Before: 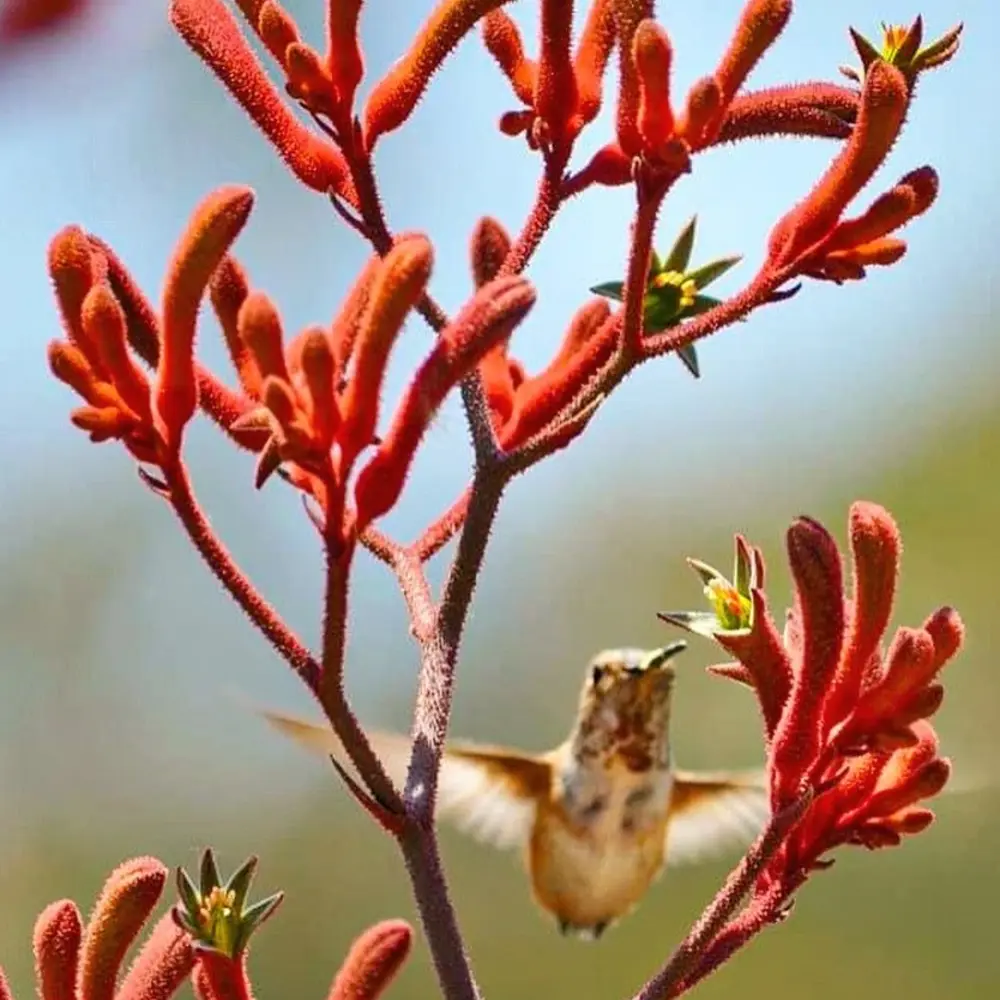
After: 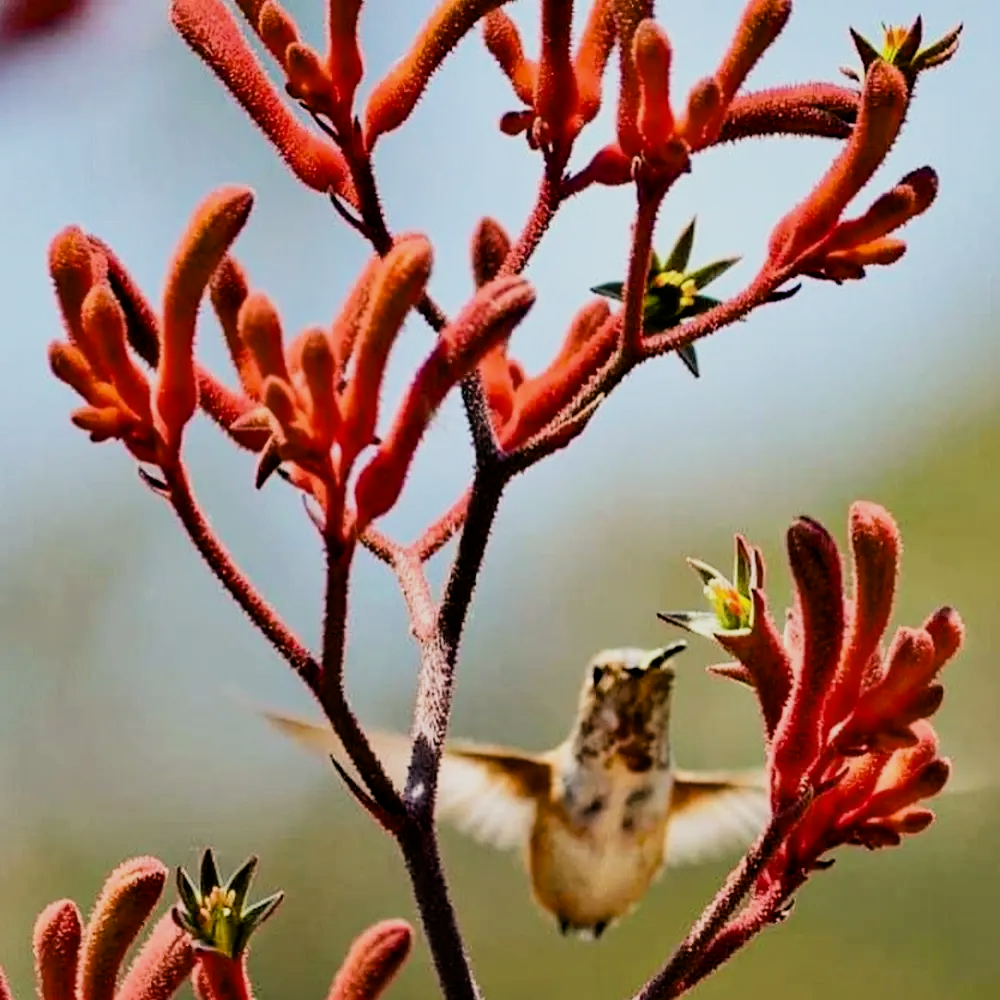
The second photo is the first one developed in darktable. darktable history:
filmic rgb: black relative exposure -5 EV, hardness 2.88, contrast 1.4, highlights saturation mix -30%
exposure: black level correction 0.009, exposure -0.159 EV, compensate highlight preservation false
